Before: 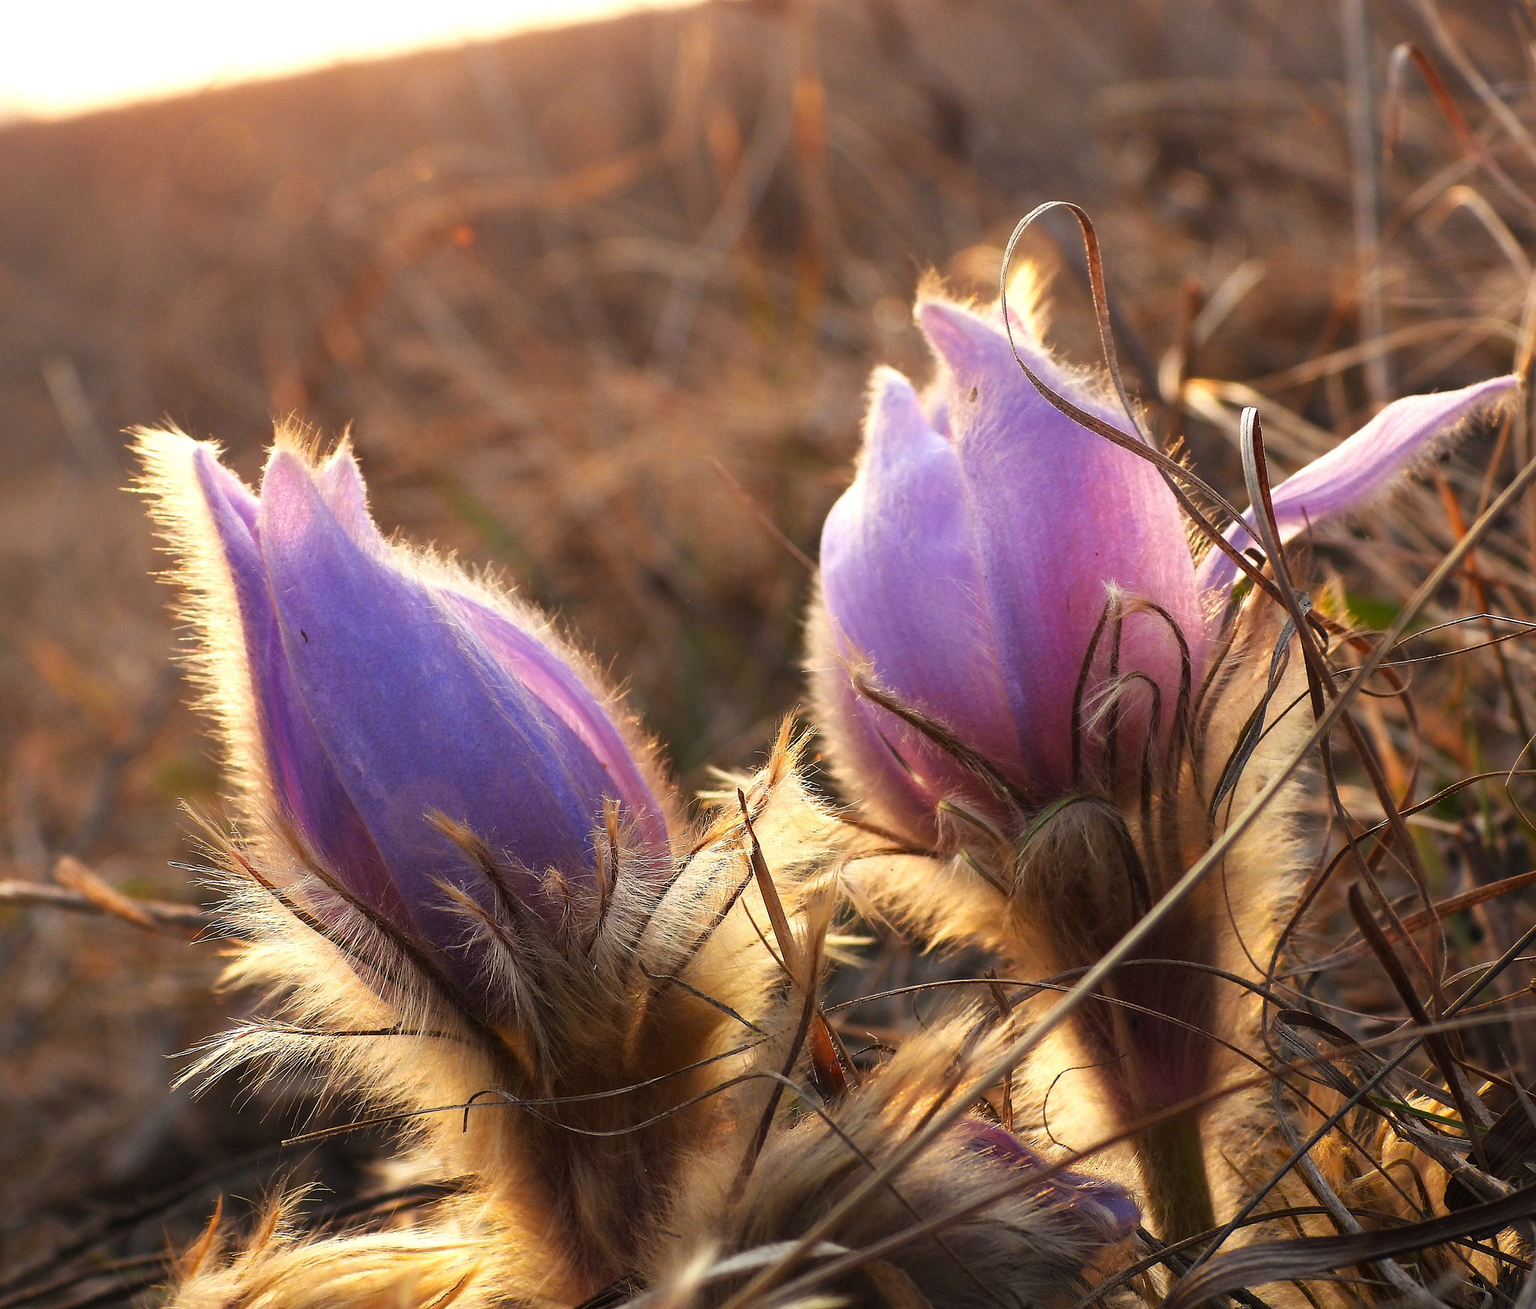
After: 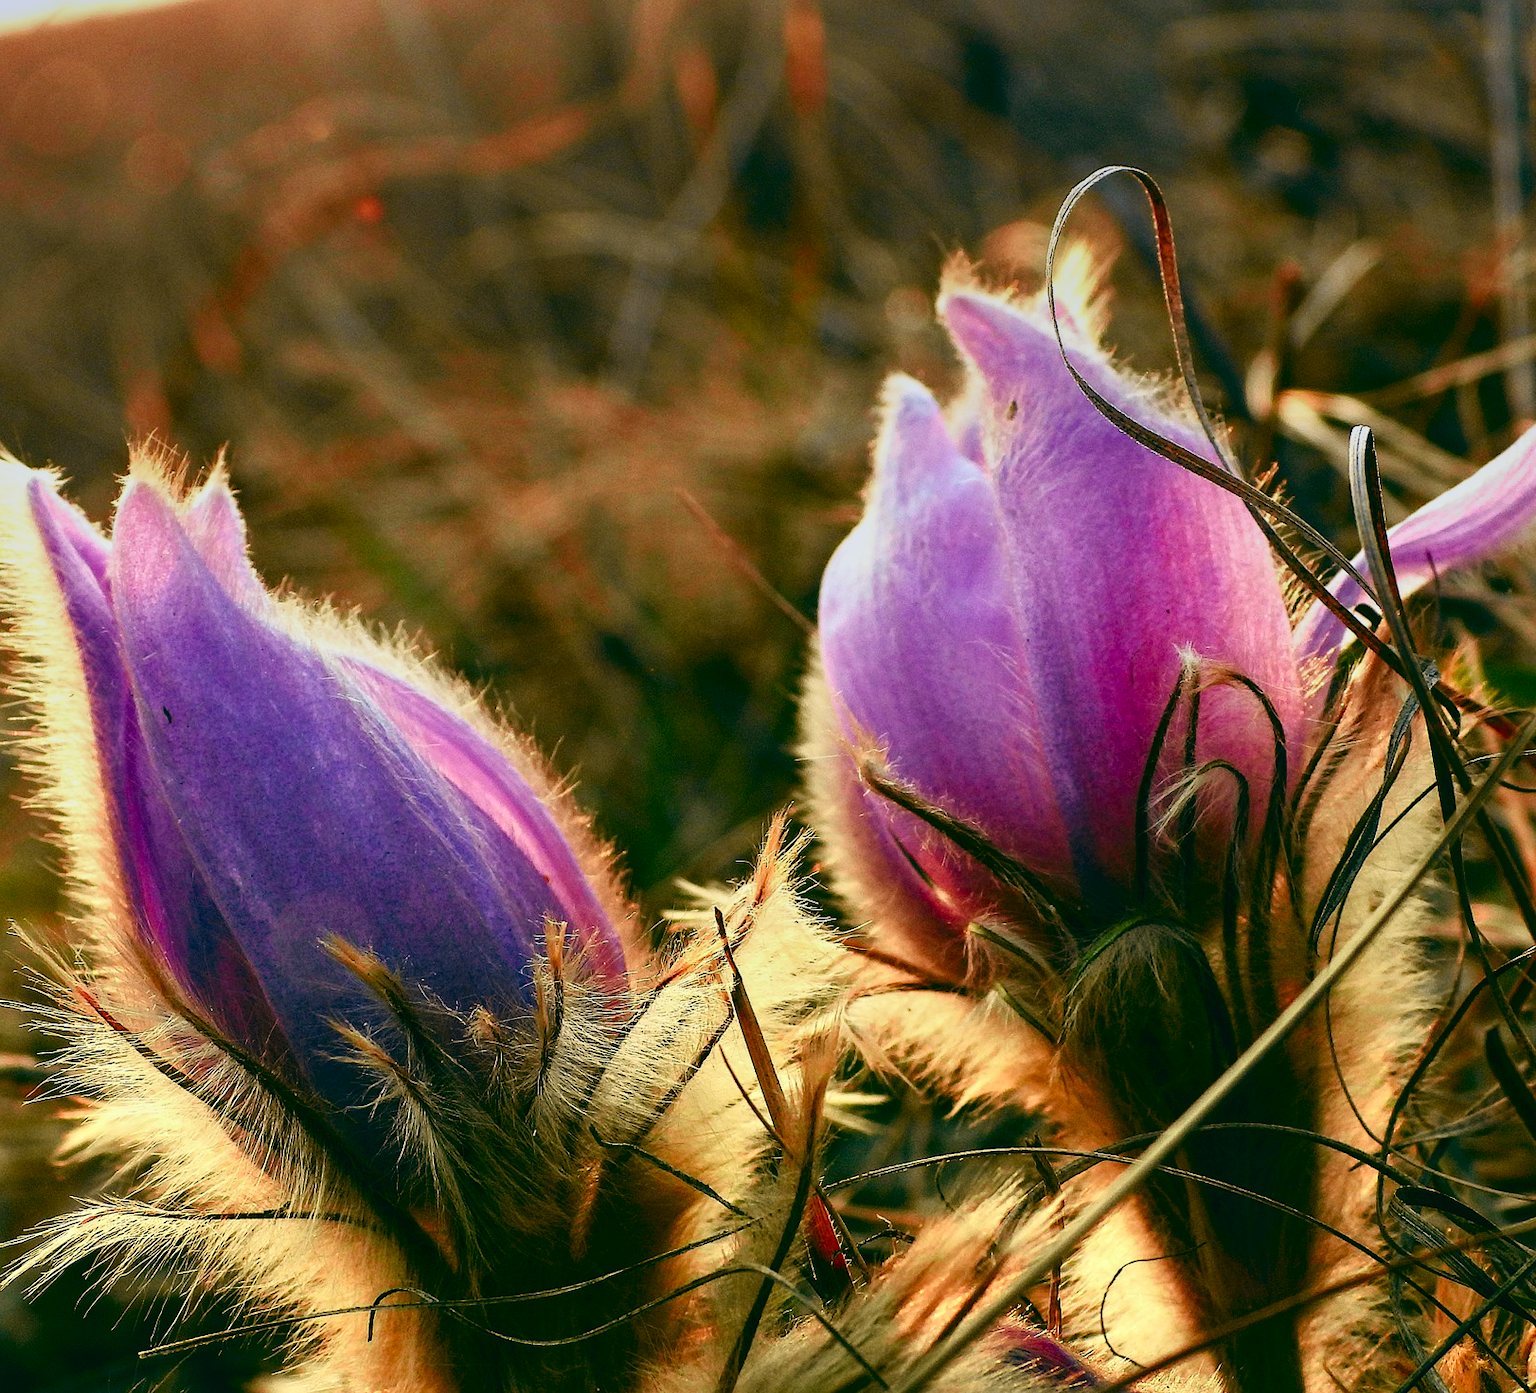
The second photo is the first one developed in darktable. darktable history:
color balance rgb: perceptual saturation grading › global saturation 20%, perceptual saturation grading › highlights -50%, perceptual saturation grading › shadows 30%
crop: left 11.225%, top 5.381%, right 9.565%, bottom 10.314%
base curve: curves: ch0 [(0, 0) (0.472, 0.455) (1, 1)], preserve colors none
local contrast: highlights 100%, shadows 100%, detail 120%, midtone range 0.2
graduated density: hue 238.83°, saturation 50%
contrast equalizer: y [[0.5, 0.501, 0.532, 0.538, 0.54, 0.541], [0.5 ×6], [0.5 ×6], [0 ×6], [0 ×6]]
color balance: lift [1.005, 0.99, 1.007, 1.01], gamma [1, 1.034, 1.032, 0.966], gain [0.873, 1.055, 1.067, 0.933]
tone curve: curves: ch0 [(0, 0.01) (0.133, 0.057) (0.338, 0.327) (0.494, 0.55) (0.726, 0.807) (1, 1)]; ch1 [(0, 0) (0.346, 0.324) (0.45, 0.431) (0.5, 0.5) (0.522, 0.517) (0.543, 0.578) (1, 1)]; ch2 [(0, 0) (0.44, 0.424) (0.501, 0.499) (0.564, 0.611) (0.622, 0.667) (0.707, 0.746) (1, 1)], color space Lab, independent channels, preserve colors none
